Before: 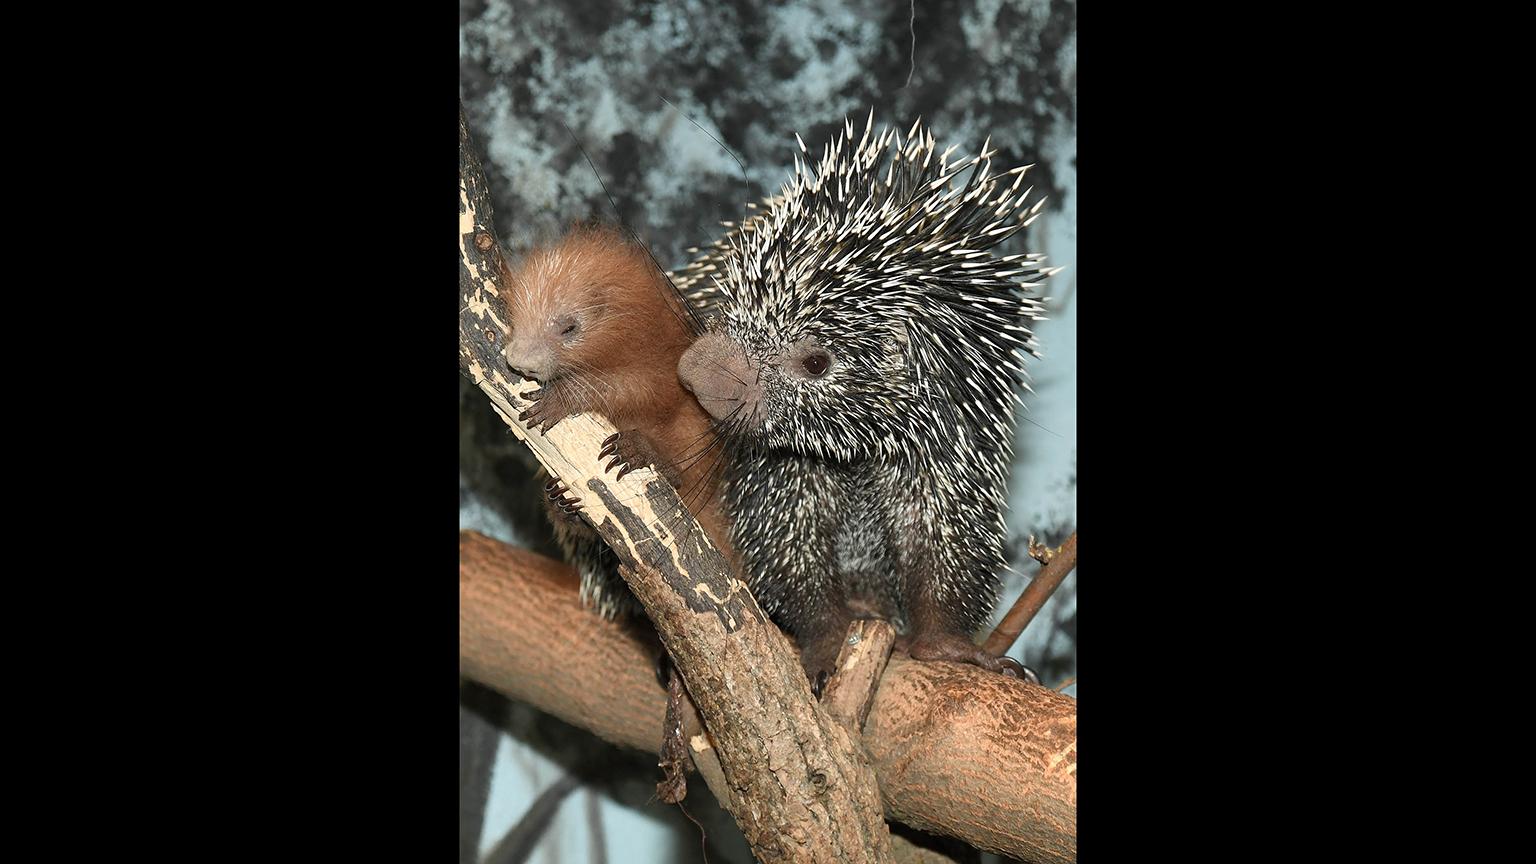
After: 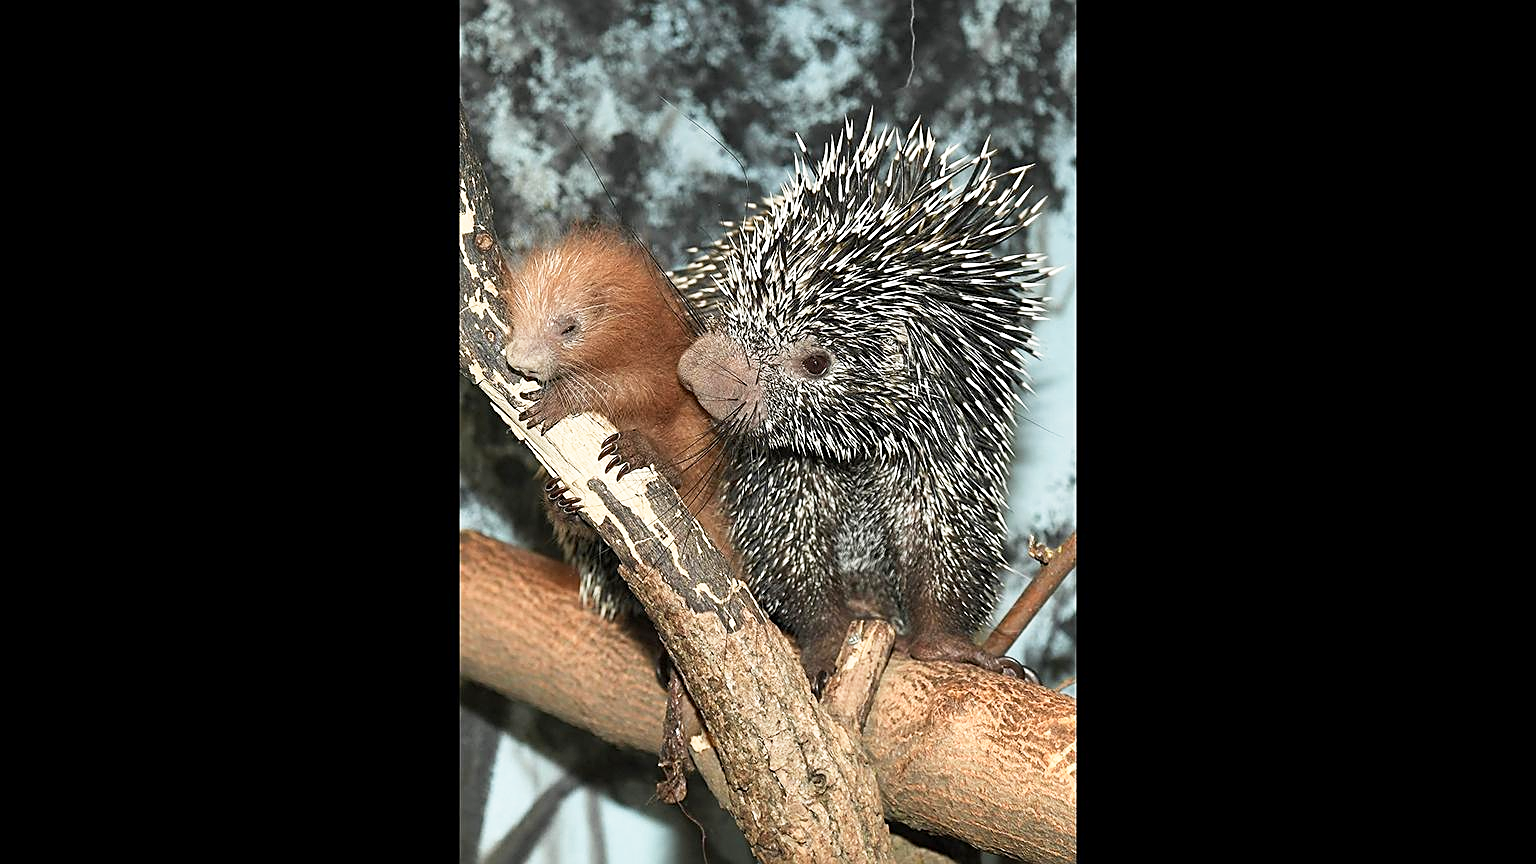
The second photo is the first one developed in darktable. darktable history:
base curve: curves: ch0 [(0, 0) (0.579, 0.807) (1, 1)], preserve colors none
sharpen: on, module defaults
